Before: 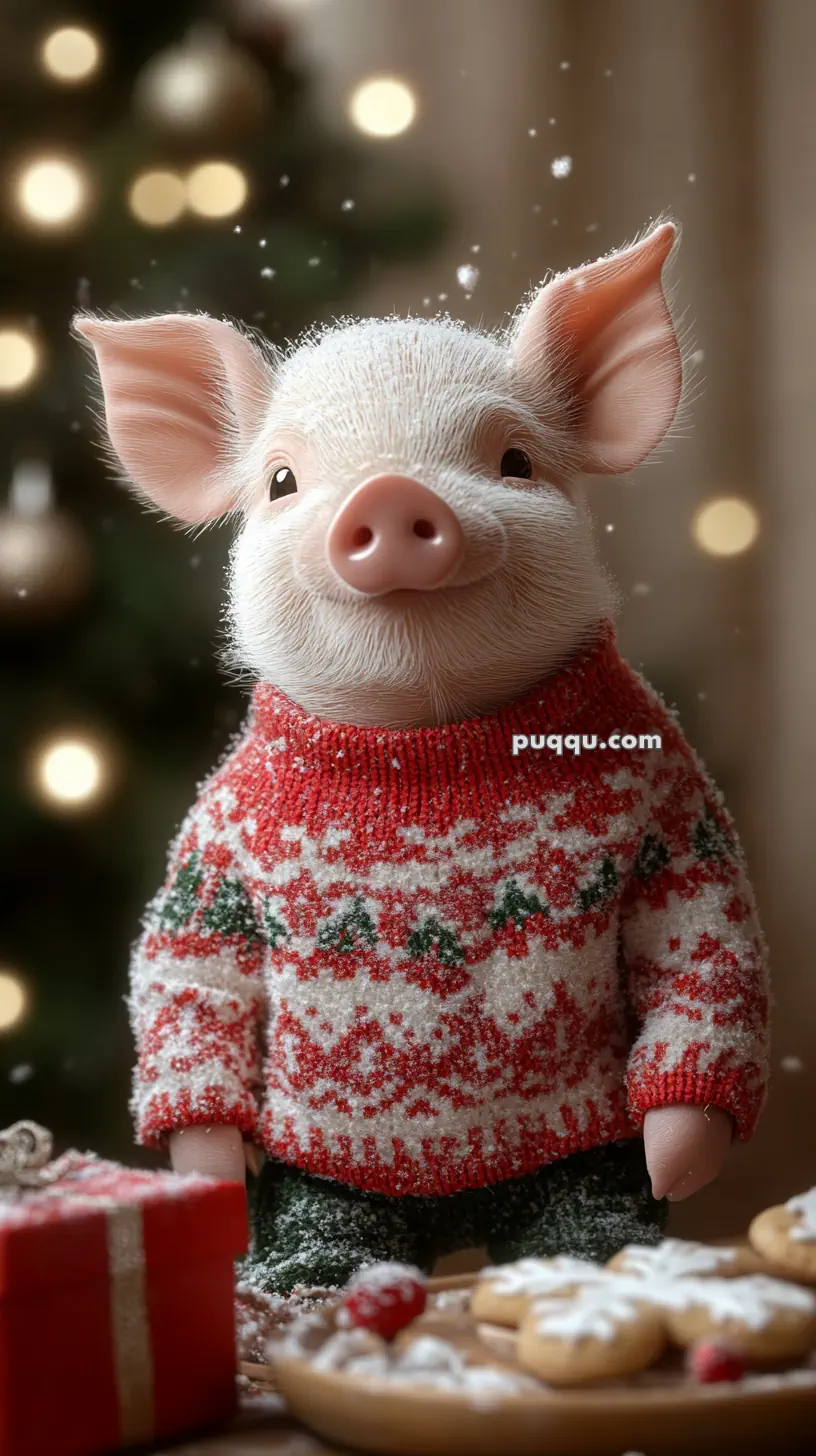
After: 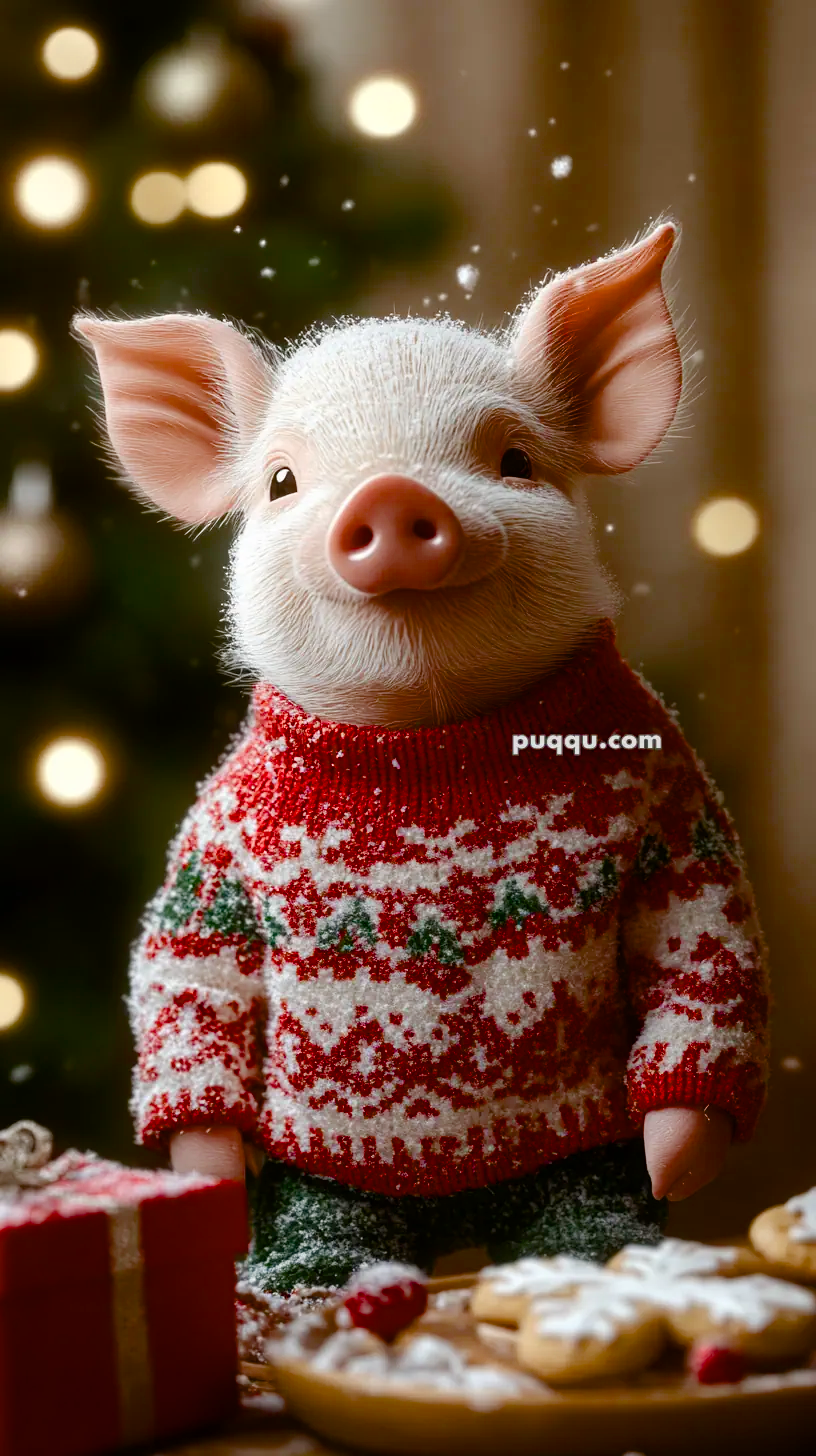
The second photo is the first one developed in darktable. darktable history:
color balance rgb: power › hue 208.3°, linear chroma grading › shadows 9.639%, linear chroma grading › highlights 9.922%, linear chroma grading › global chroma 14.796%, linear chroma grading › mid-tones 14.677%, perceptual saturation grading › global saturation 25.146%, perceptual saturation grading › highlights -50.052%, perceptual saturation grading › shadows 31.108%, saturation formula JzAzBz (2021)
